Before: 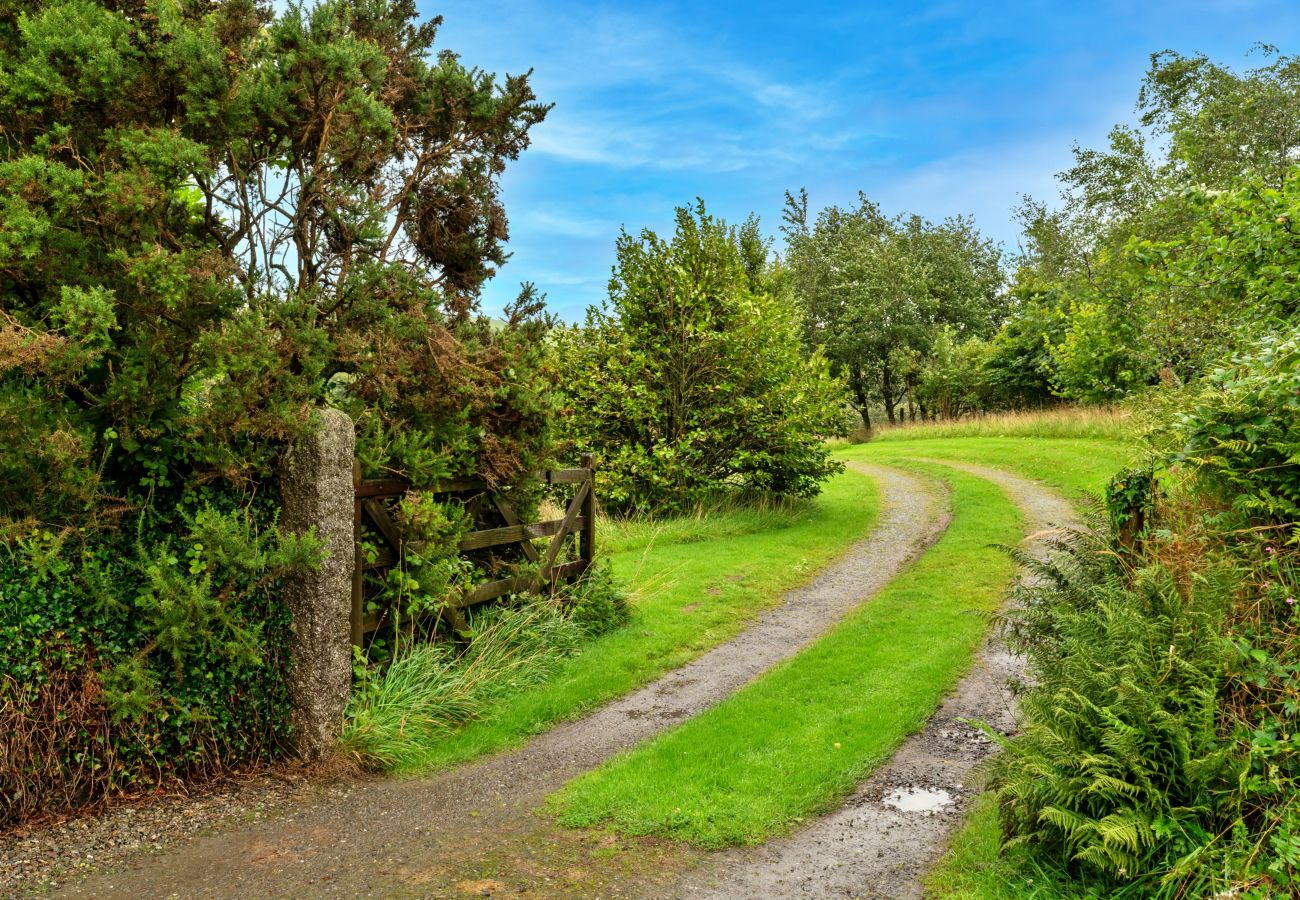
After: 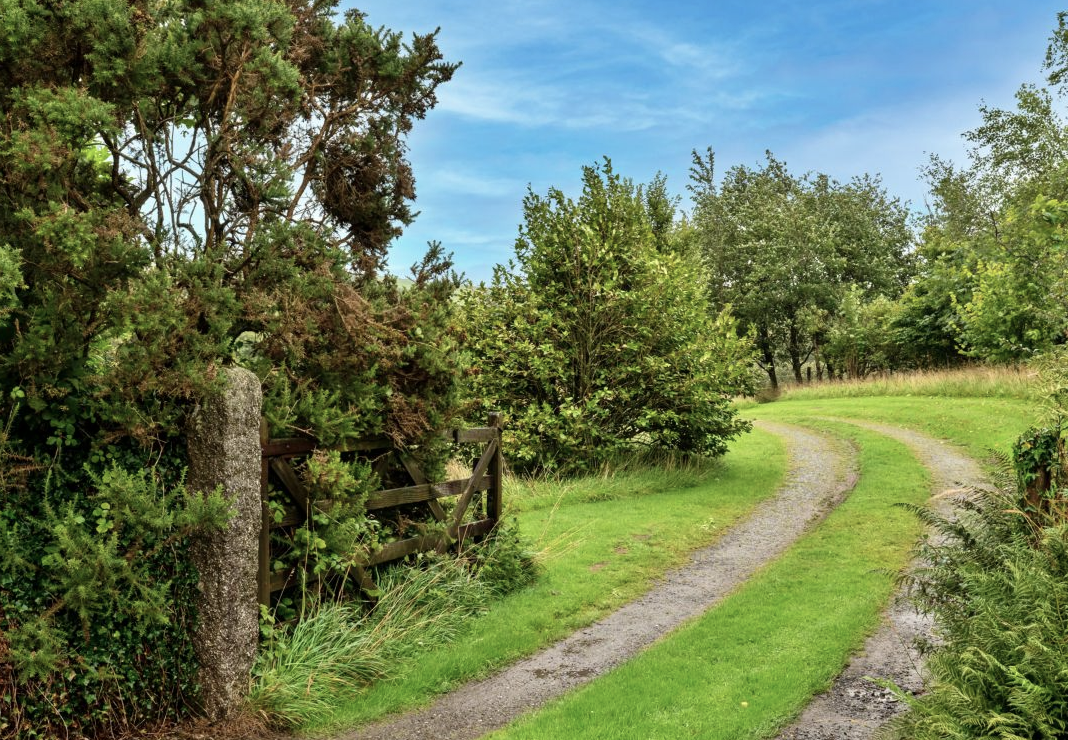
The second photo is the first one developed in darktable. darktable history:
contrast brightness saturation: contrast 0.06, brightness -0.01, saturation -0.23
crop and rotate: left 7.196%, top 4.574%, right 10.605%, bottom 13.178%
